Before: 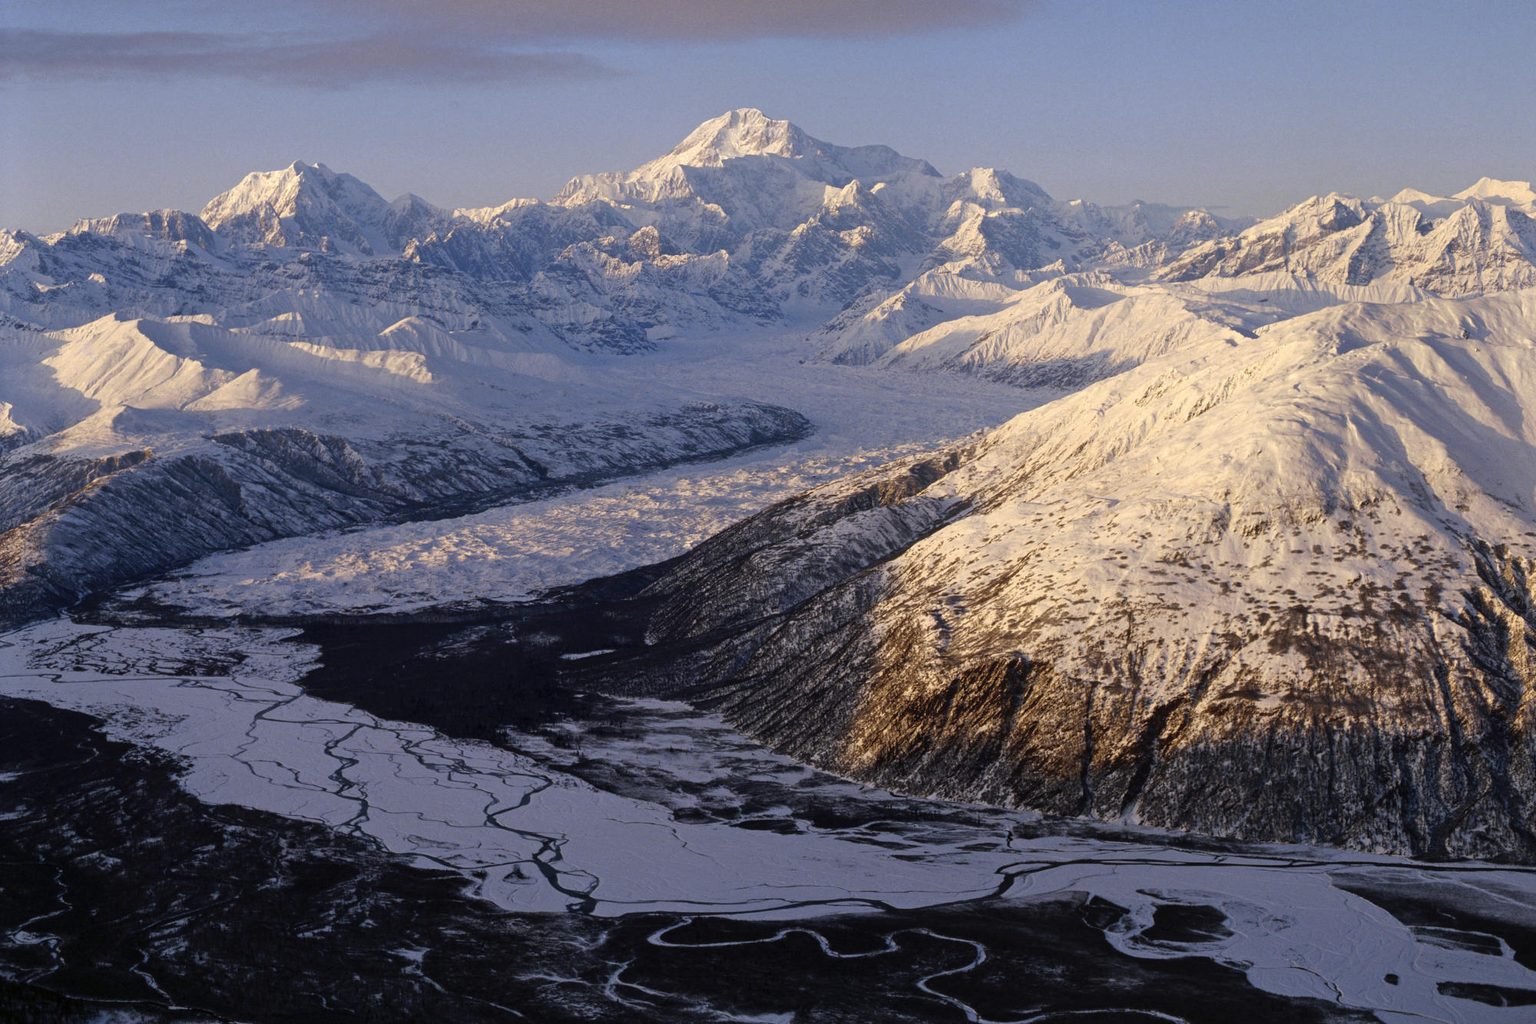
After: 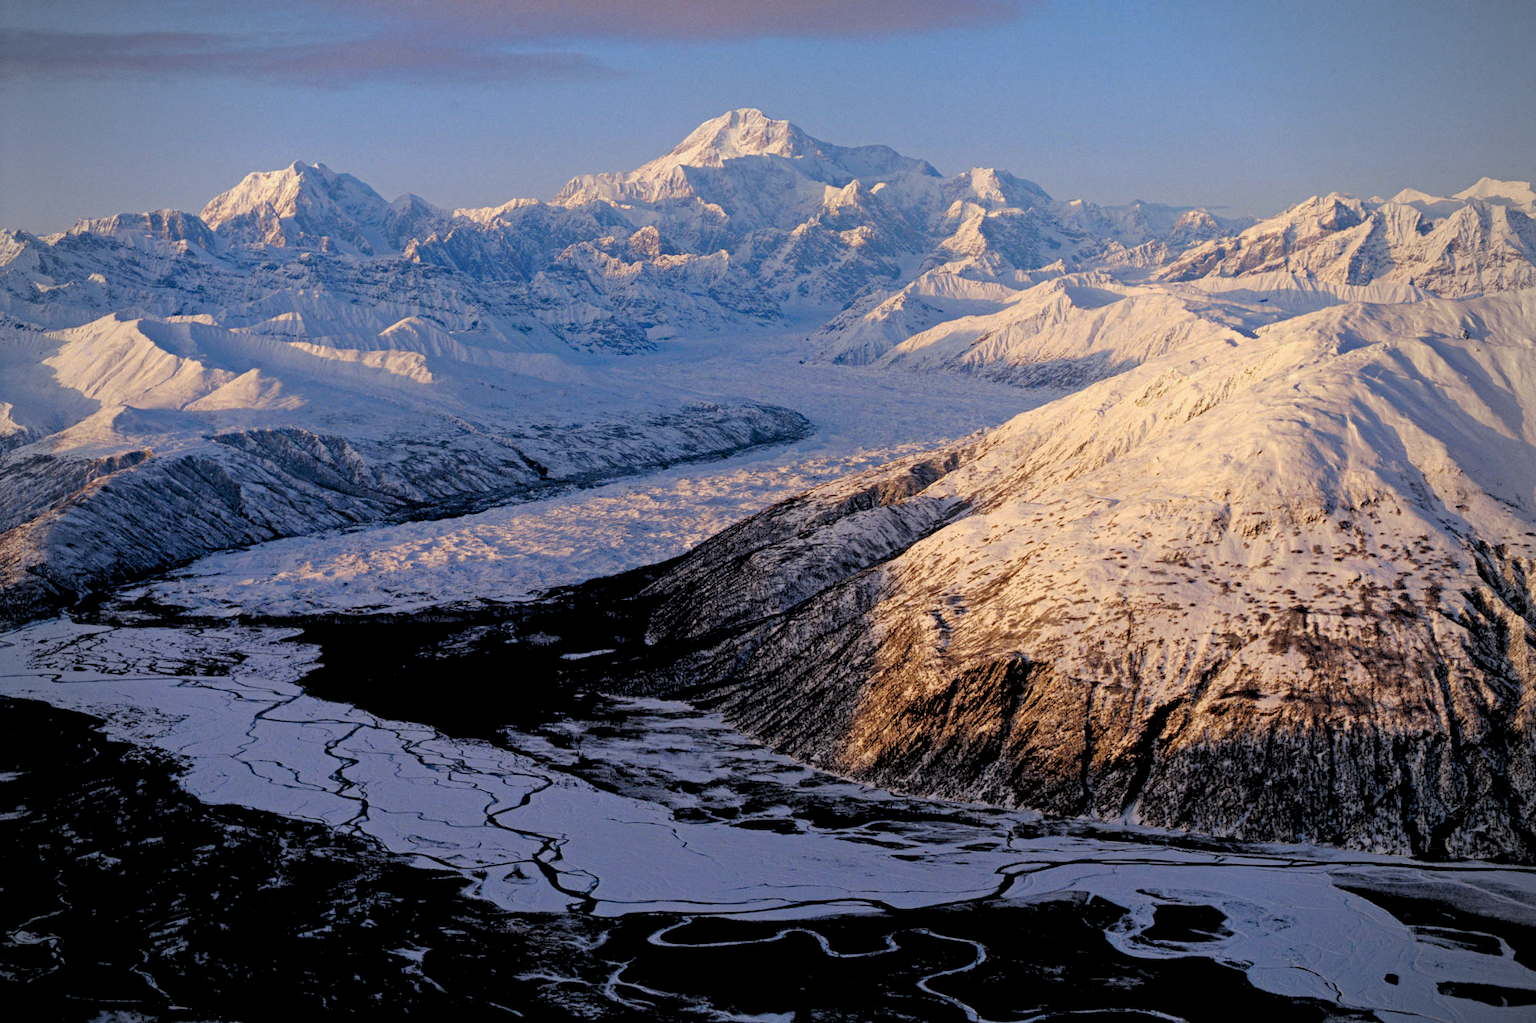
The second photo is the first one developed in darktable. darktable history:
haze removal: strength 0.29, distance 0.25, compatibility mode true, adaptive false
vignetting: on, module defaults
rgb levels: preserve colors sum RGB, levels [[0.038, 0.433, 0.934], [0, 0.5, 1], [0, 0.5, 1]]
